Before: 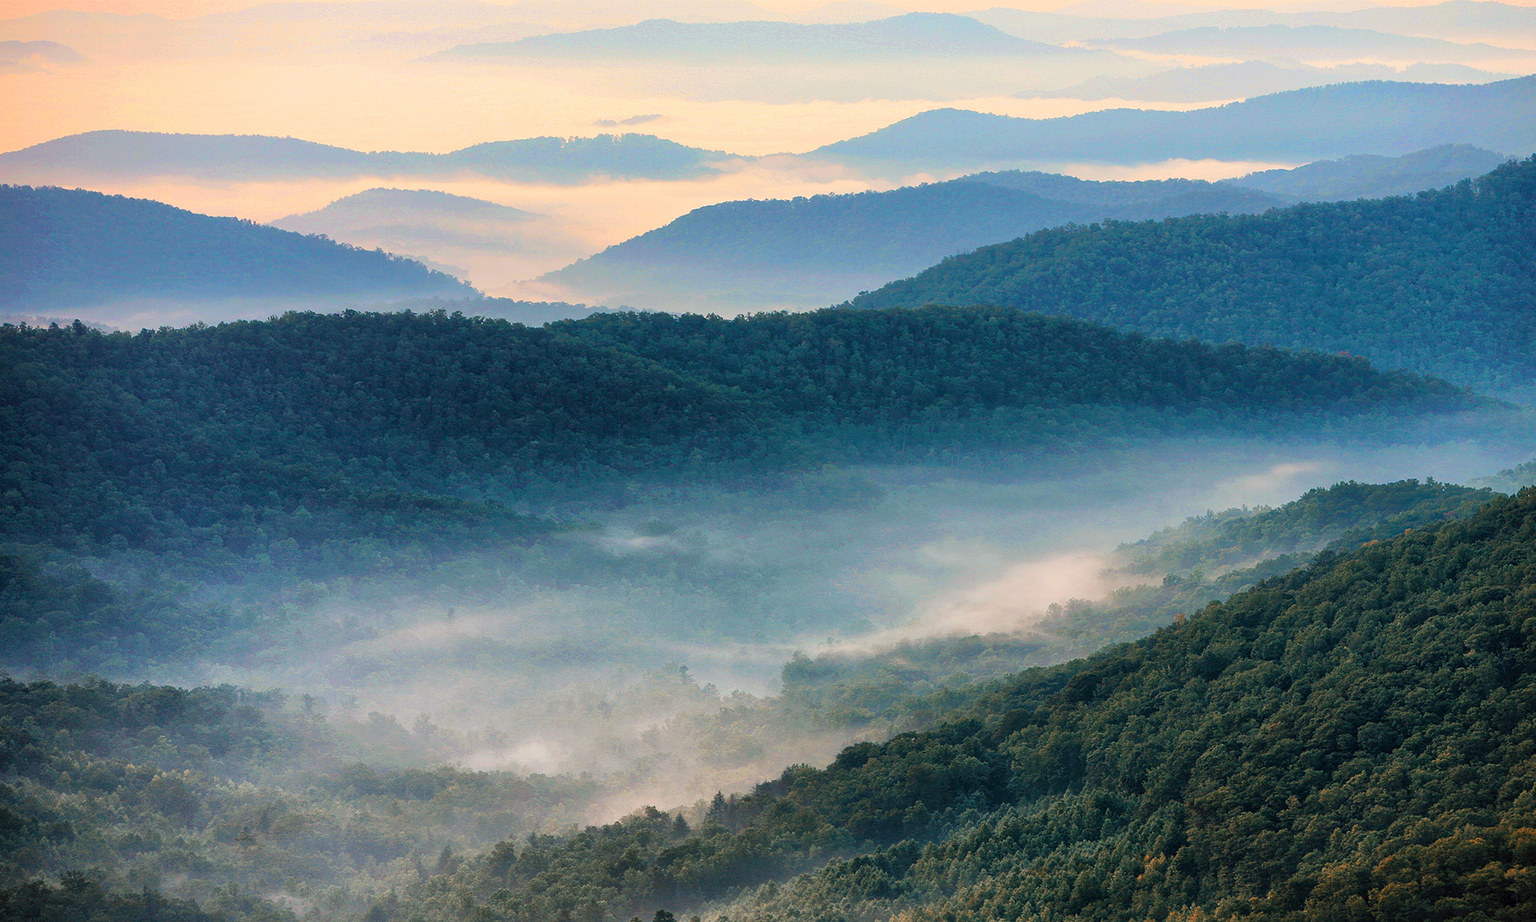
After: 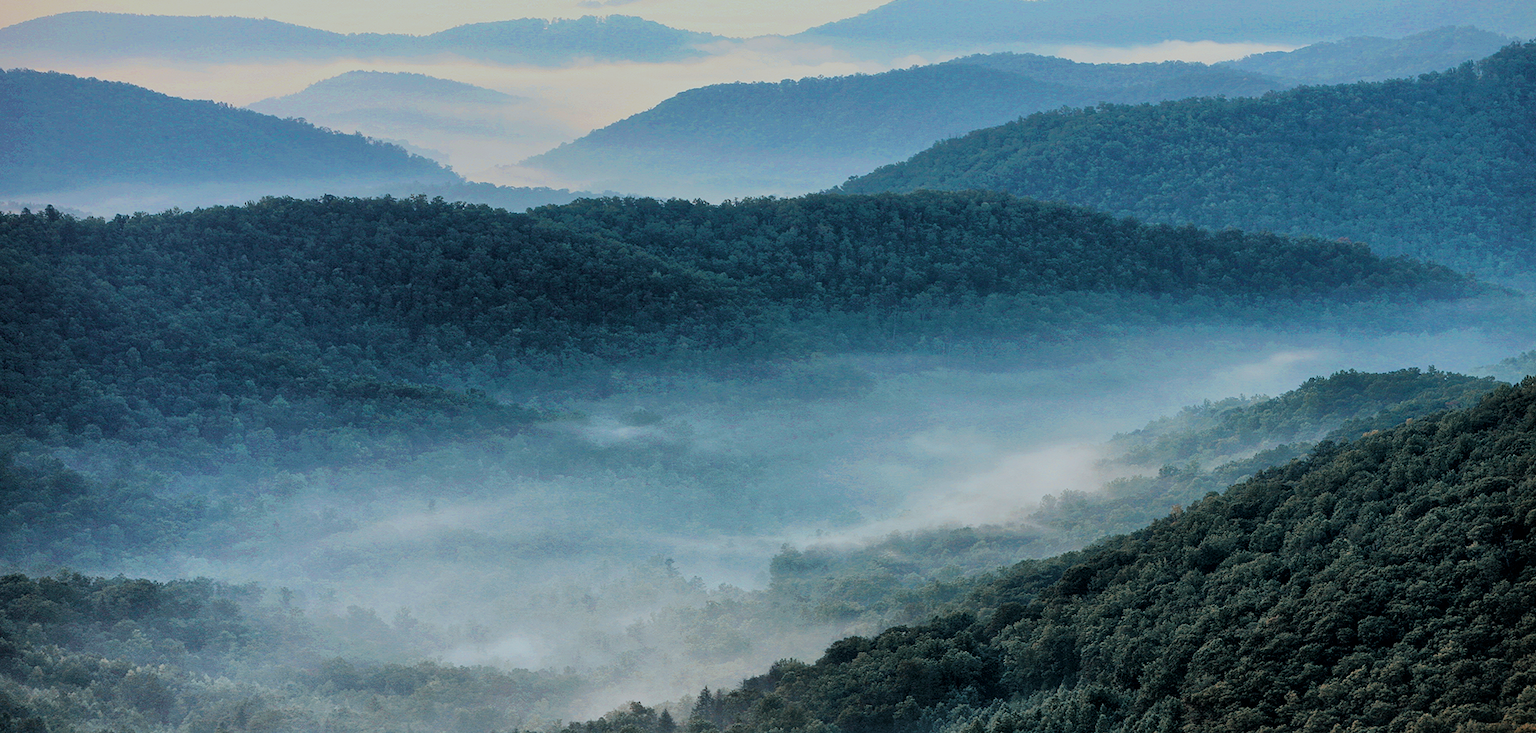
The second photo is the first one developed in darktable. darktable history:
filmic rgb: middle gray luminance 29.95%, black relative exposure -8.96 EV, white relative exposure 7 EV, target black luminance 0%, hardness 2.92, latitude 2.56%, contrast 0.96, highlights saturation mix 5.8%, shadows ↔ highlights balance 12.76%, color science v6 (2022)
crop and rotate: left 1.855%, top 12.989%, right 0.211%, bottom 9.087%
color correction: highlights a* -12.8, highlights b* -17.71, saturation 0.707
local contrast: mode bilateral grid, contrast 21, coarseness 50, detail 119%, midtone range 0.2
